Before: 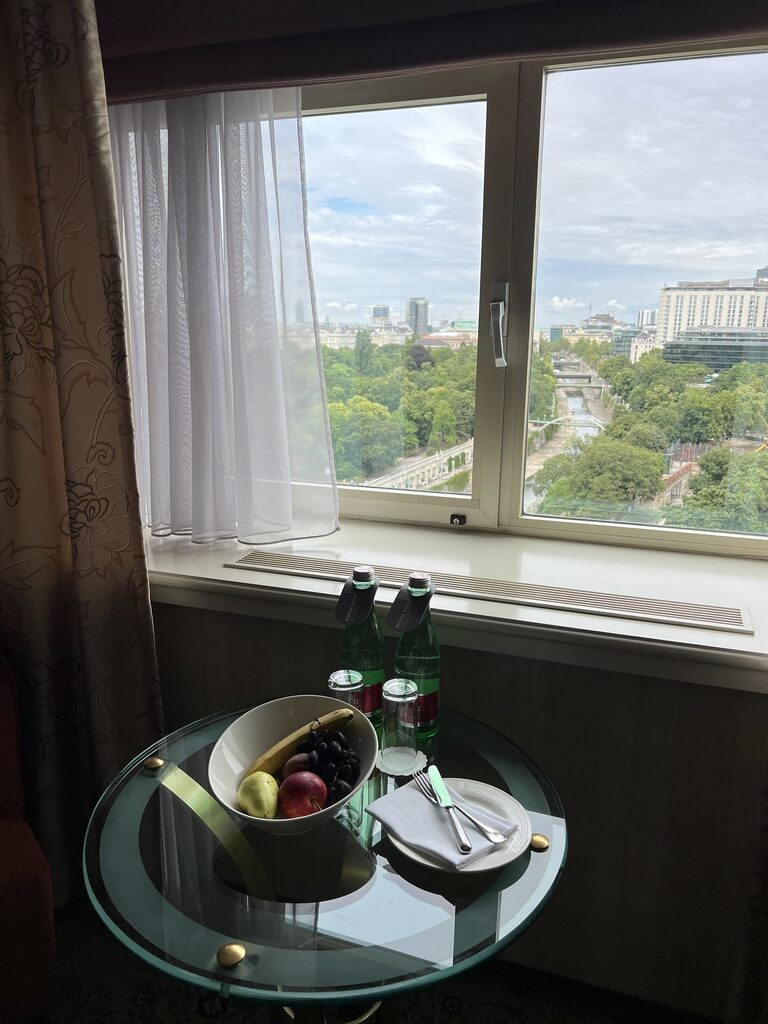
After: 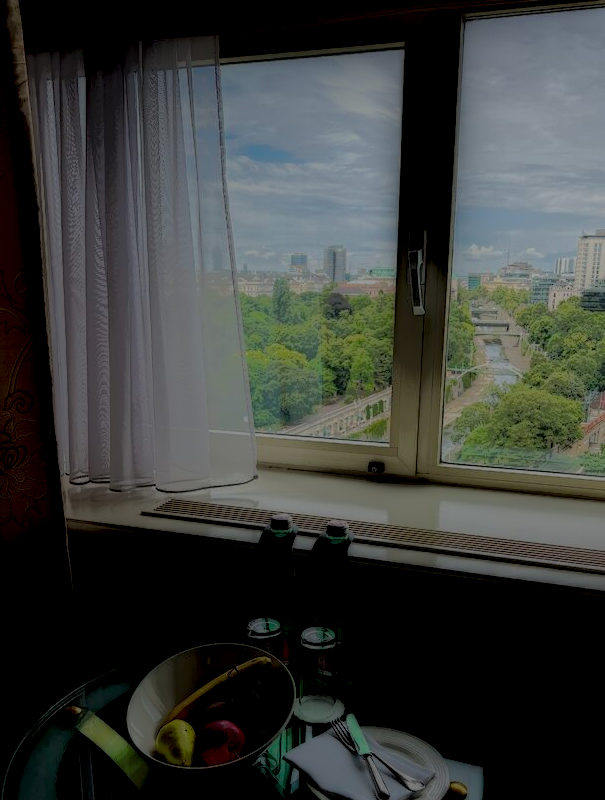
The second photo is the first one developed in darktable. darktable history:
filmic rgb: black relative exposure -7.15 EV, white relative exposure 5.36 EV, hardness 3.02, color science v6 (2022)
local contrast: highlights 0%, shadows 198%, detail 164%, midtone range 0.001
crop and rotate: left 10.77%, top 5.1%, right 10.41%, bottom 16.76%
